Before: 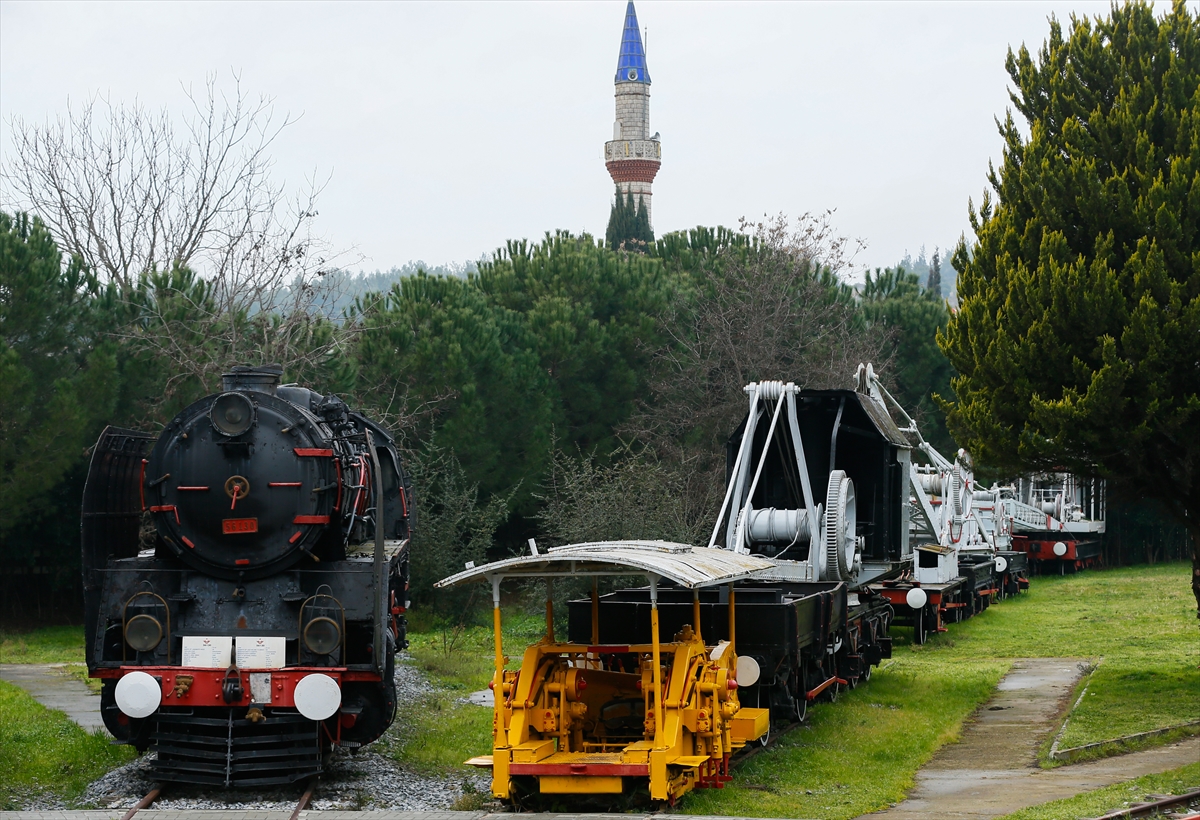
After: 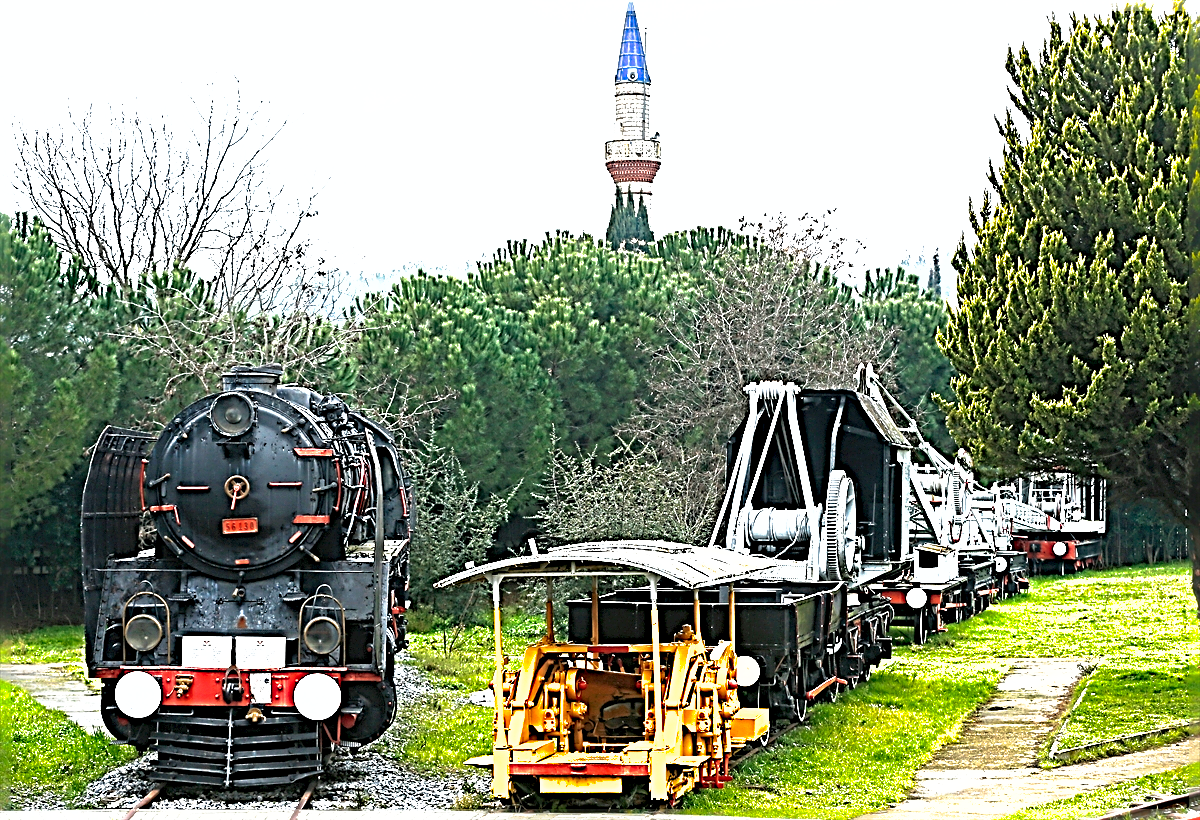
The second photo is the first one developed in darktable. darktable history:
sharpen: radius 4.001, amount 2
tone curve: curves: ch0 [(0, 0) (0.003, 0.002) (0.011, 0.01) (0.025, 0.022) (0.044, 0.039) (0.069, 0.061) (0.1, 0.088) (0.136, 0.126) (0.177, 0.167) (0.224, 0.211) (0.277, 0.27) (0.335, 0.335) (0.399, 0.407) (0.468, 0.485) (0.543, 0.569) (0.623, 0.659) (0.709, 0.756) (0.801, 0.851) (0.898, 0.961) (1, 1)], preserve colors none
shadows and highlights: on, module defaults
exposure: black level correction 0, exposure 1.741 EV, compensate exposure bias true, compensate highlight preservation false
